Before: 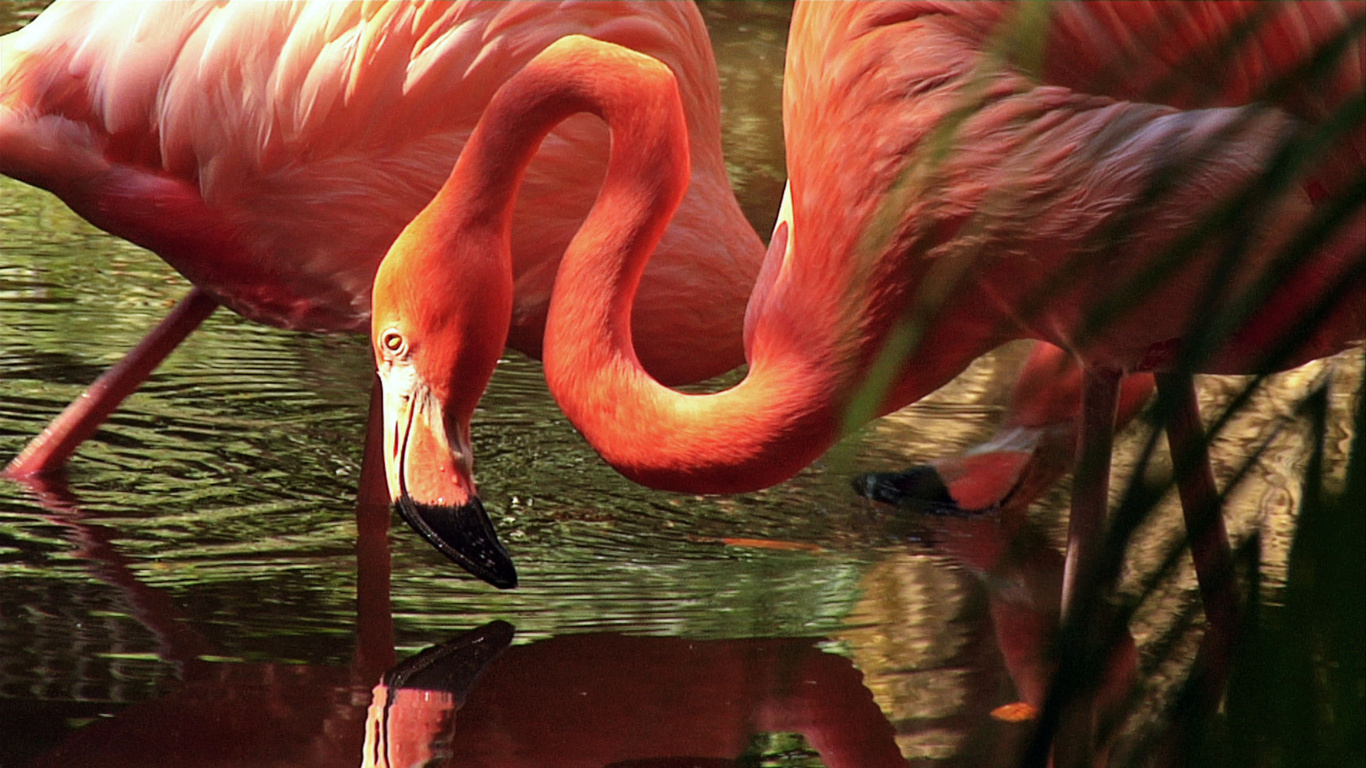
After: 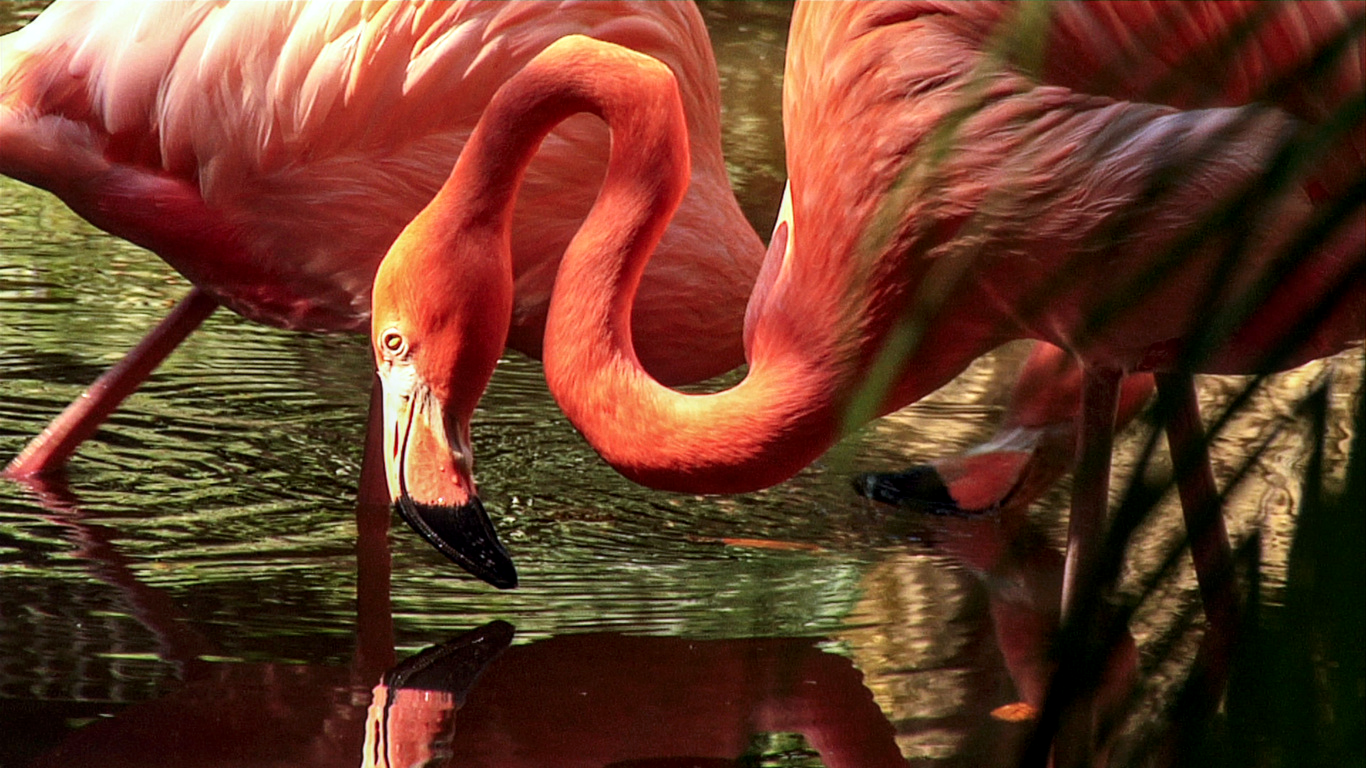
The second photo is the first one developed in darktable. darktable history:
local contrast: on, module defaults
contrast brightness saturation: contrast 0.142
